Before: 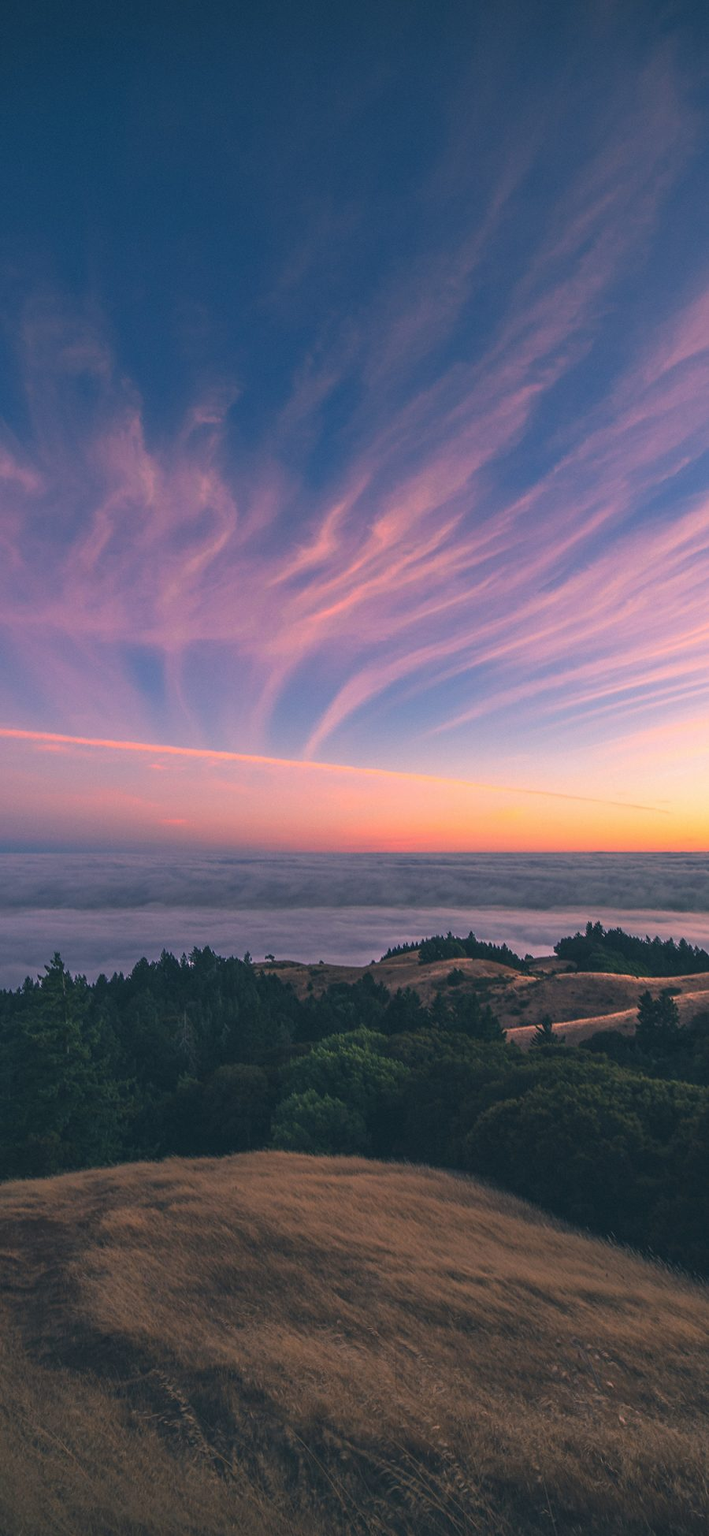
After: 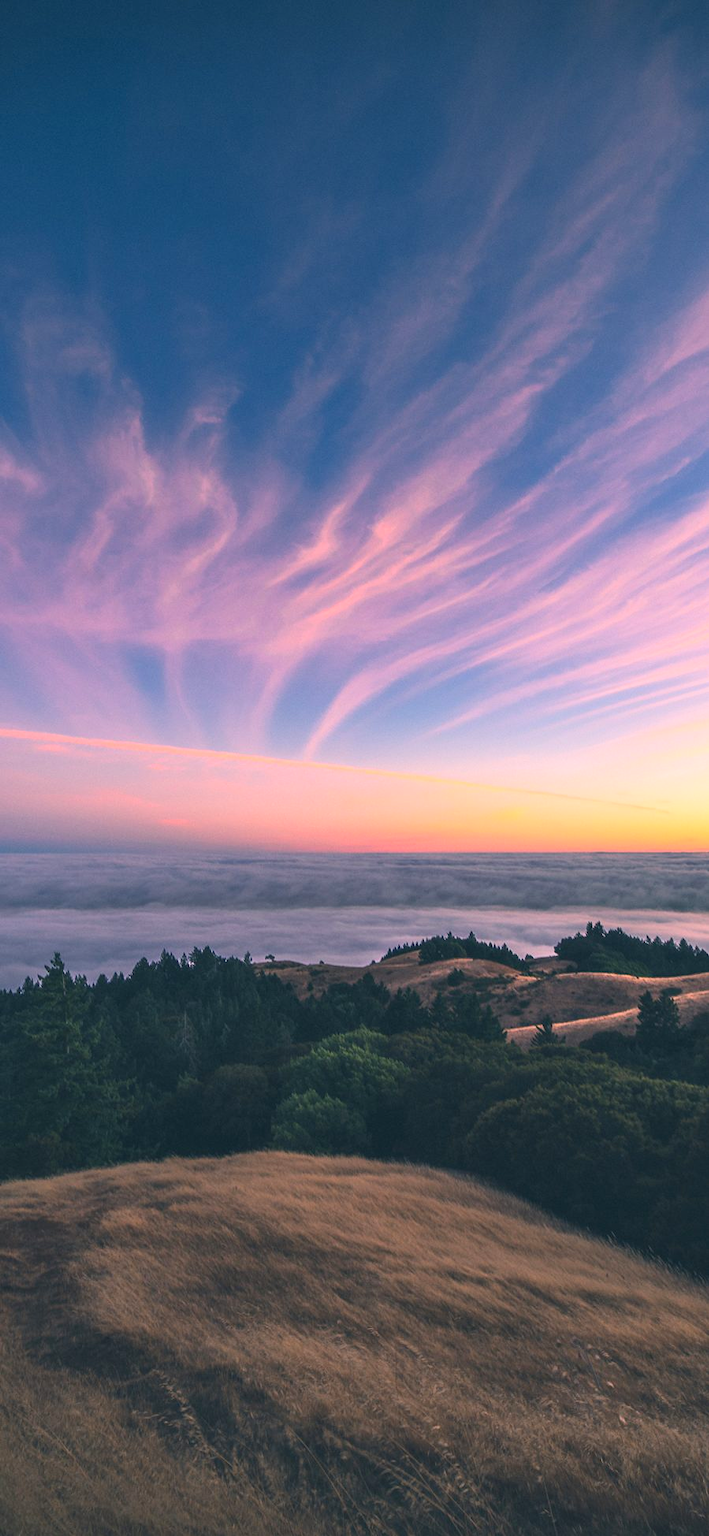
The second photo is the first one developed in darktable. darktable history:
contrast brightness saturation: contrast 0.199, brightness 0.15, saturation 0.142
contrast equalizer: octaves 7, y [[0.514, 0.573, 0.581, 0.508, 0.5, 0.5], [0.5 ×6], [0.5 ×6], [0 ×6], [0 ×6]], mix 0.351
